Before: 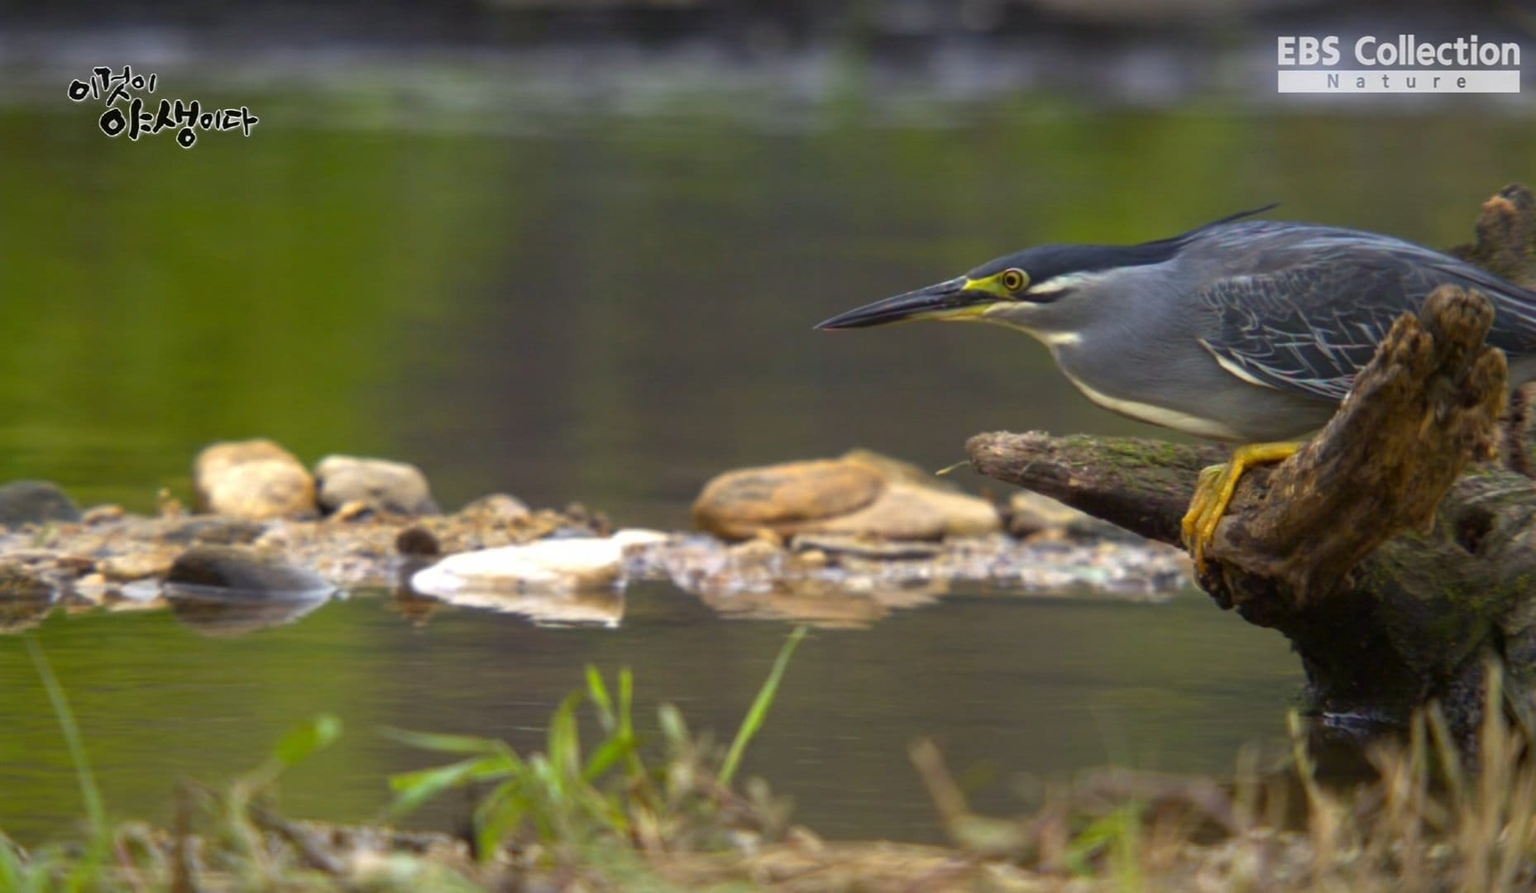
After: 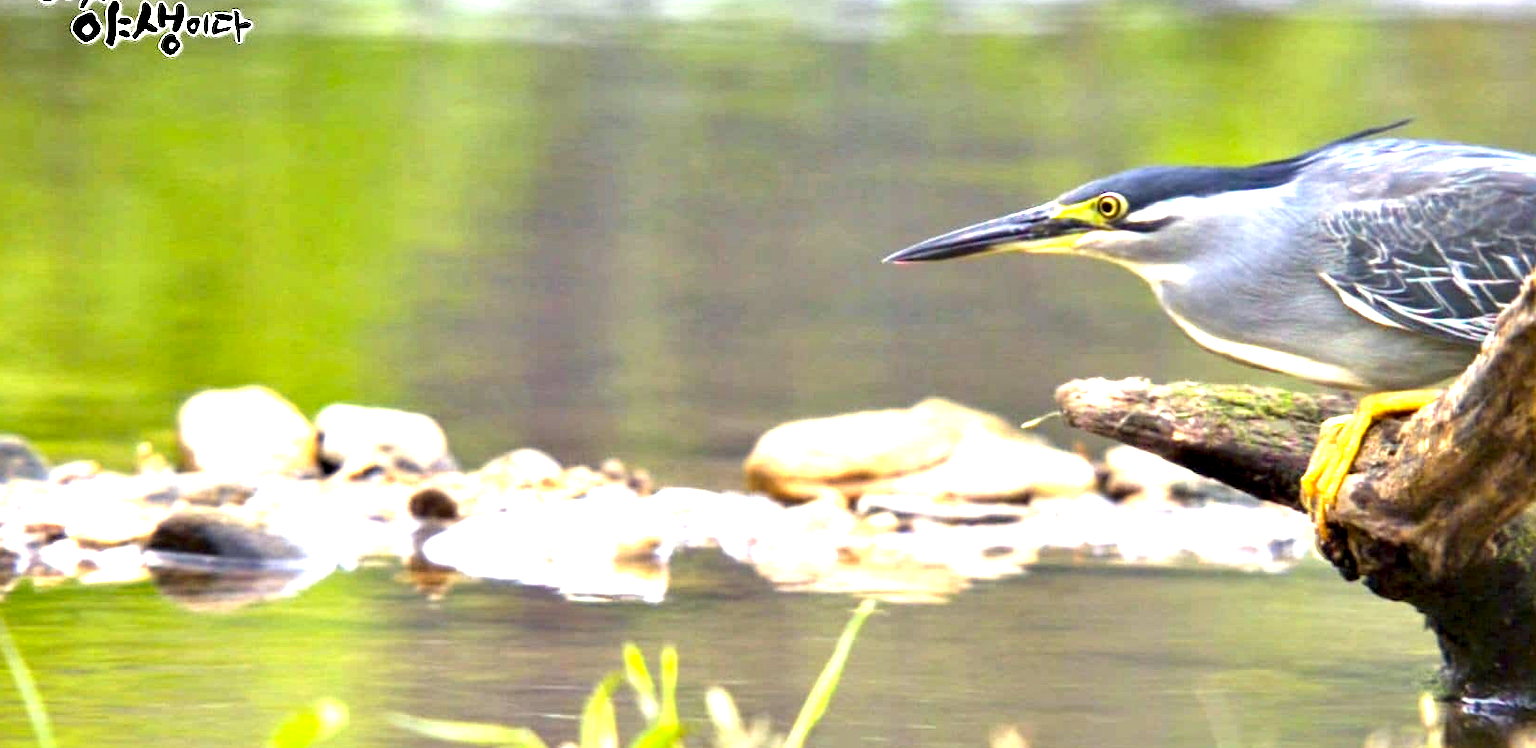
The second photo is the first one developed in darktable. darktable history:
crop and rotate: left 2.417%, top 11.084%, right 9.522%, bottom 15.044%
contrast equalizer: octaves 7, y [[0.6 ×6], [0.55 ×6], [0 ×6], [0 ×6], [0 ×6]]
exposure: exposure 2.274 EV, compensate highlight preservation false
